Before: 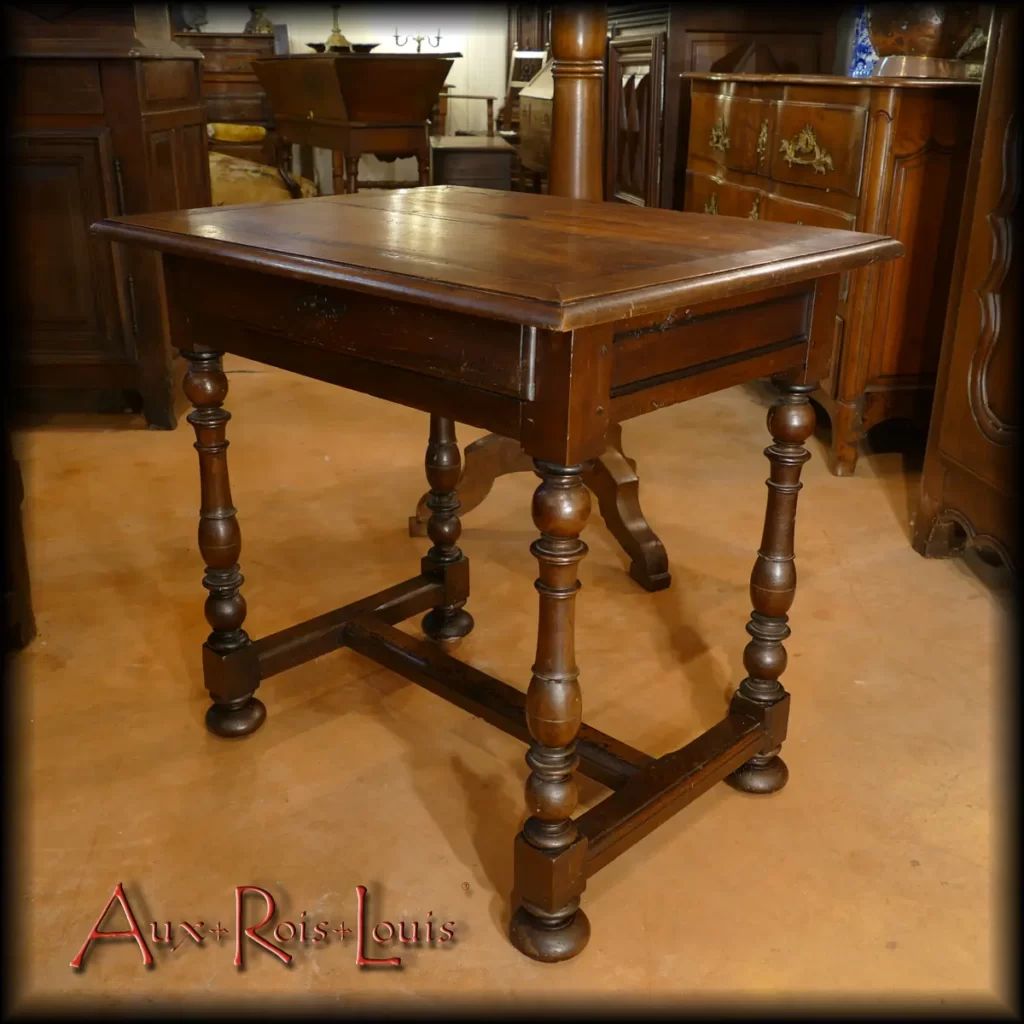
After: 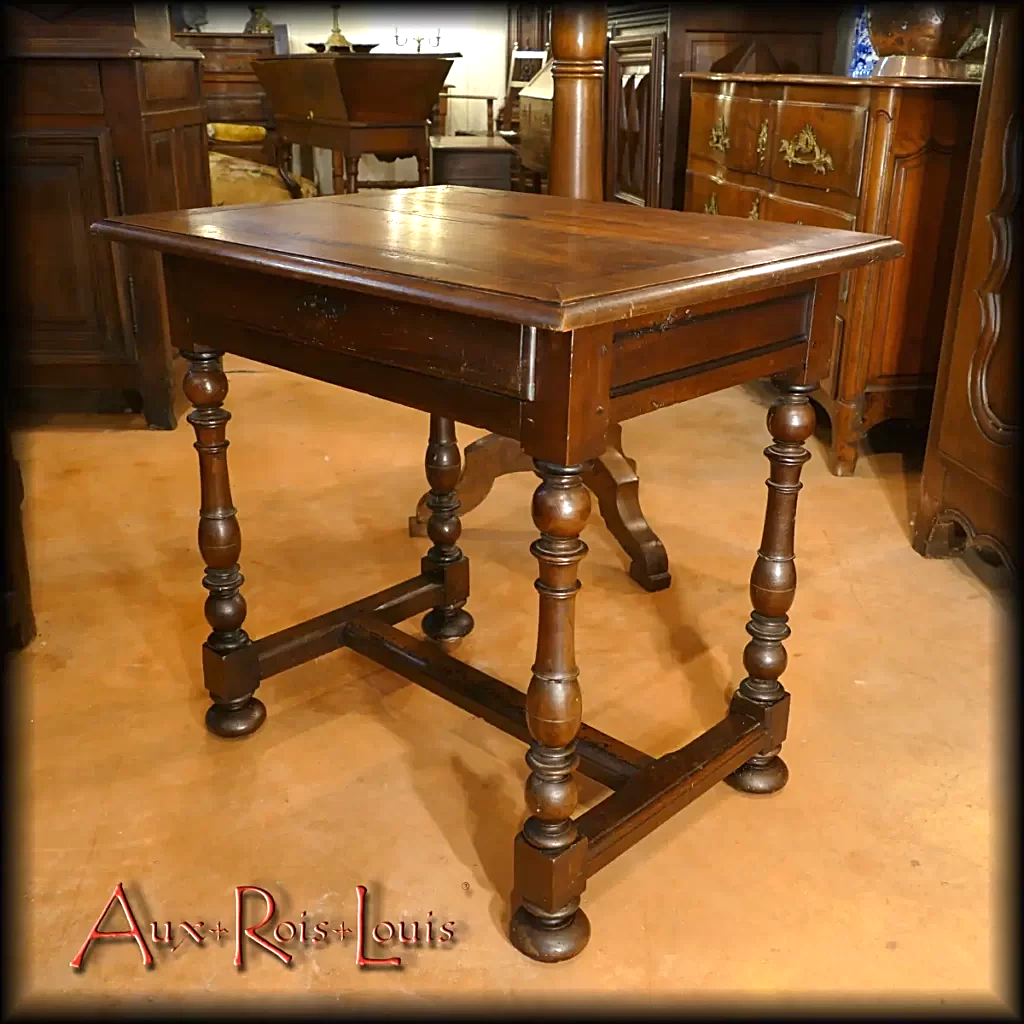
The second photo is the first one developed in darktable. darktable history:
exposure: black level correction 0, exposure 0.696 EV, compensate highlight preservation false
sharpen: on, module defaults
